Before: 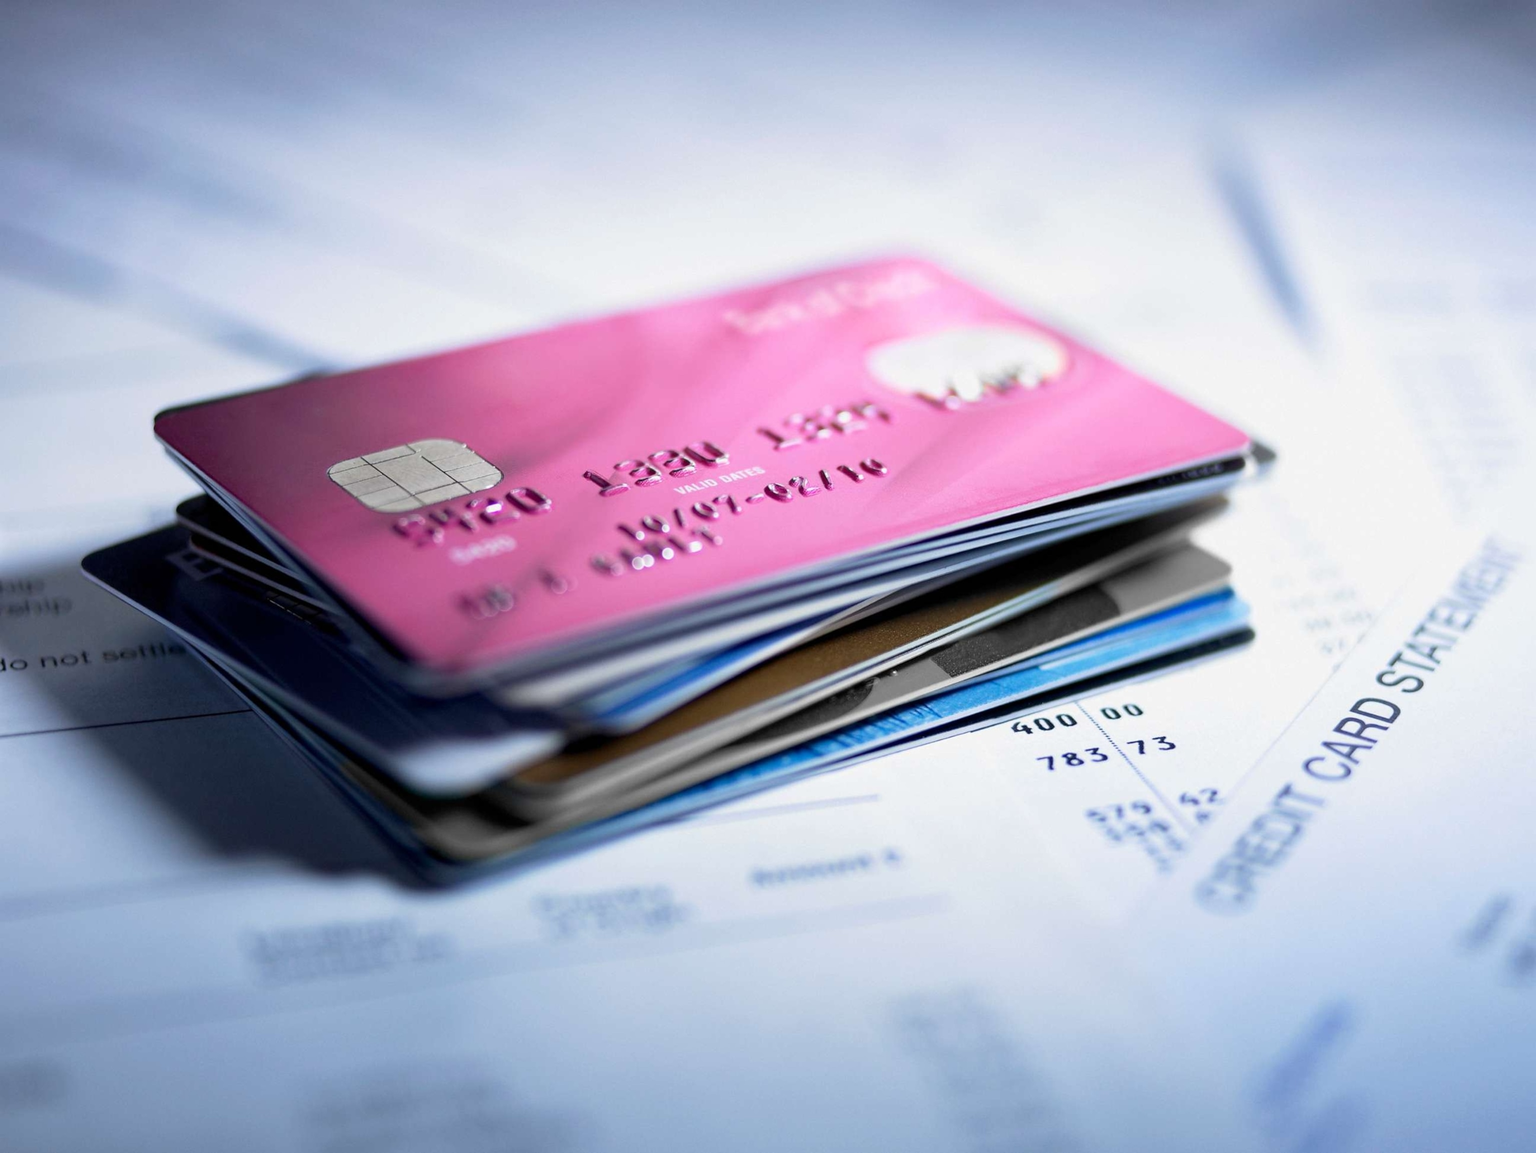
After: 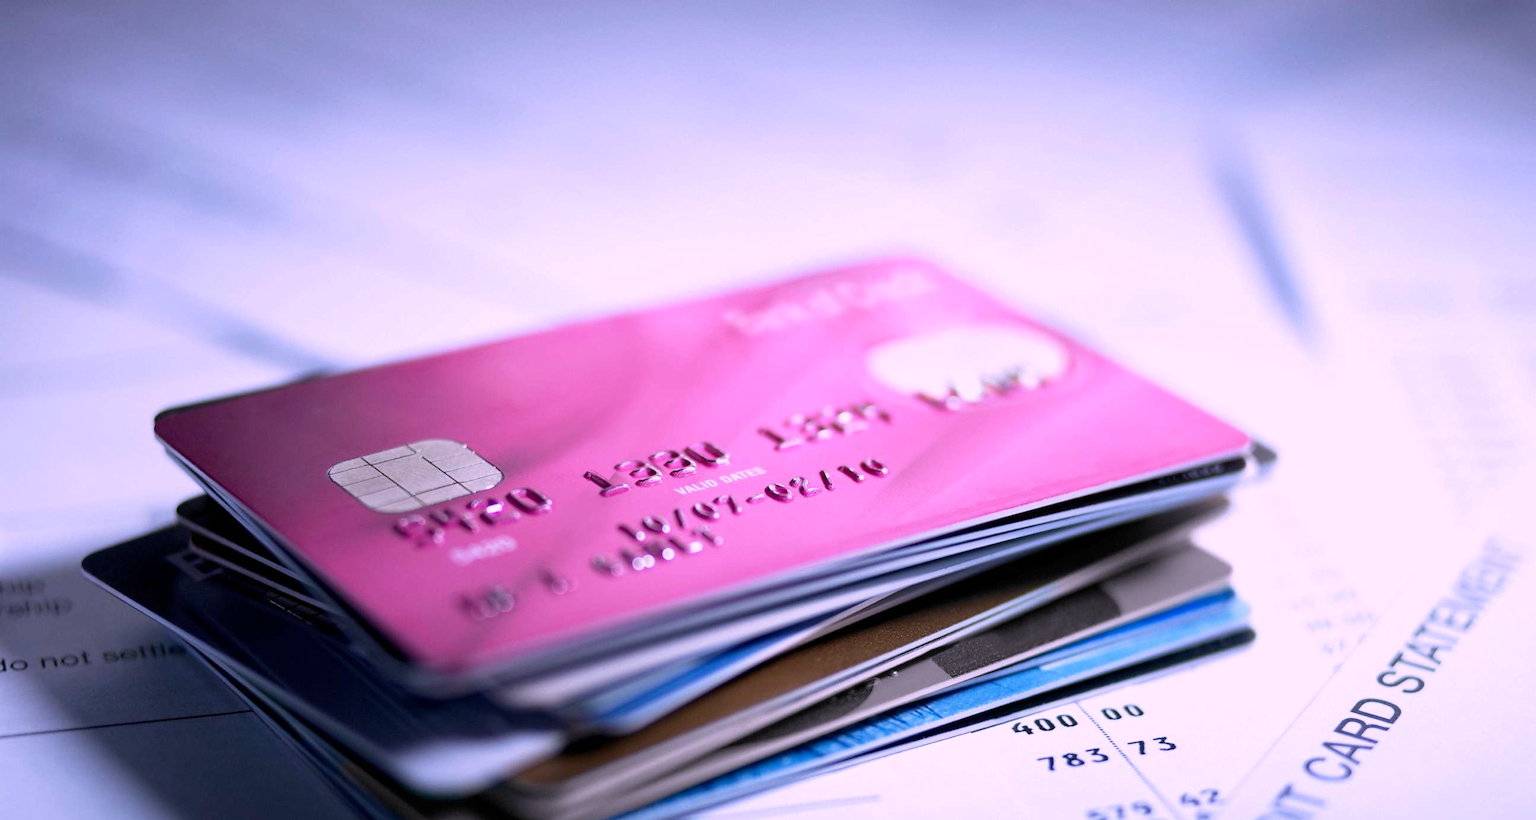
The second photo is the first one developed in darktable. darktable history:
color correction: highlights a* 15.68, highlights b* -20.27
crop: right 0%, bottom 28.849%
